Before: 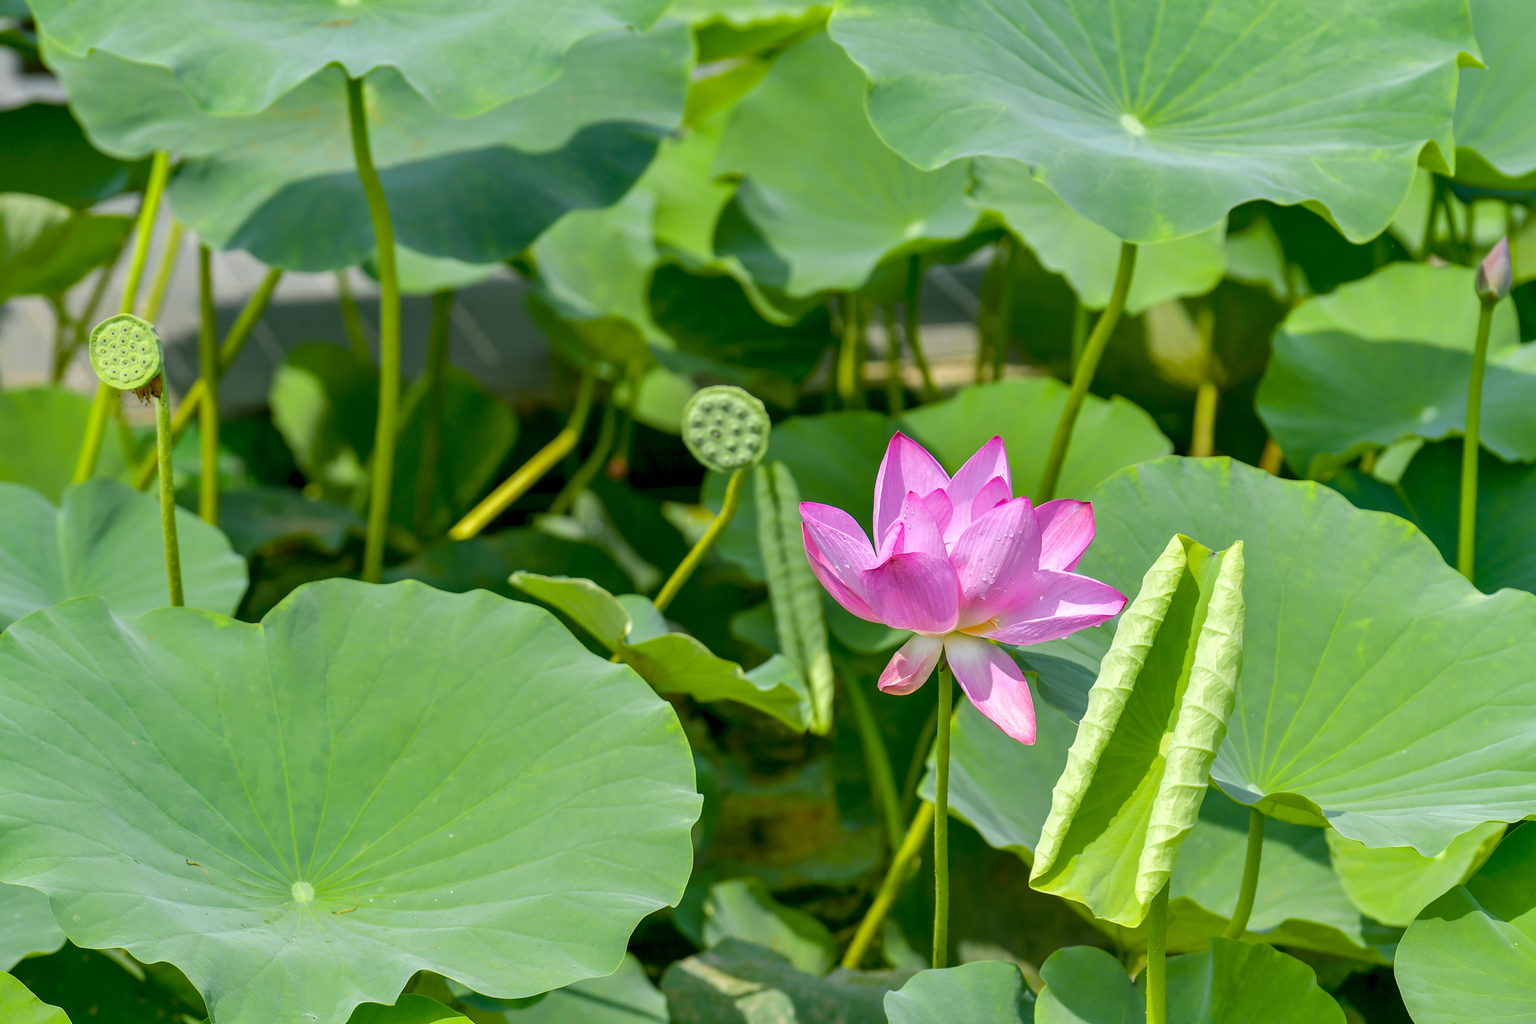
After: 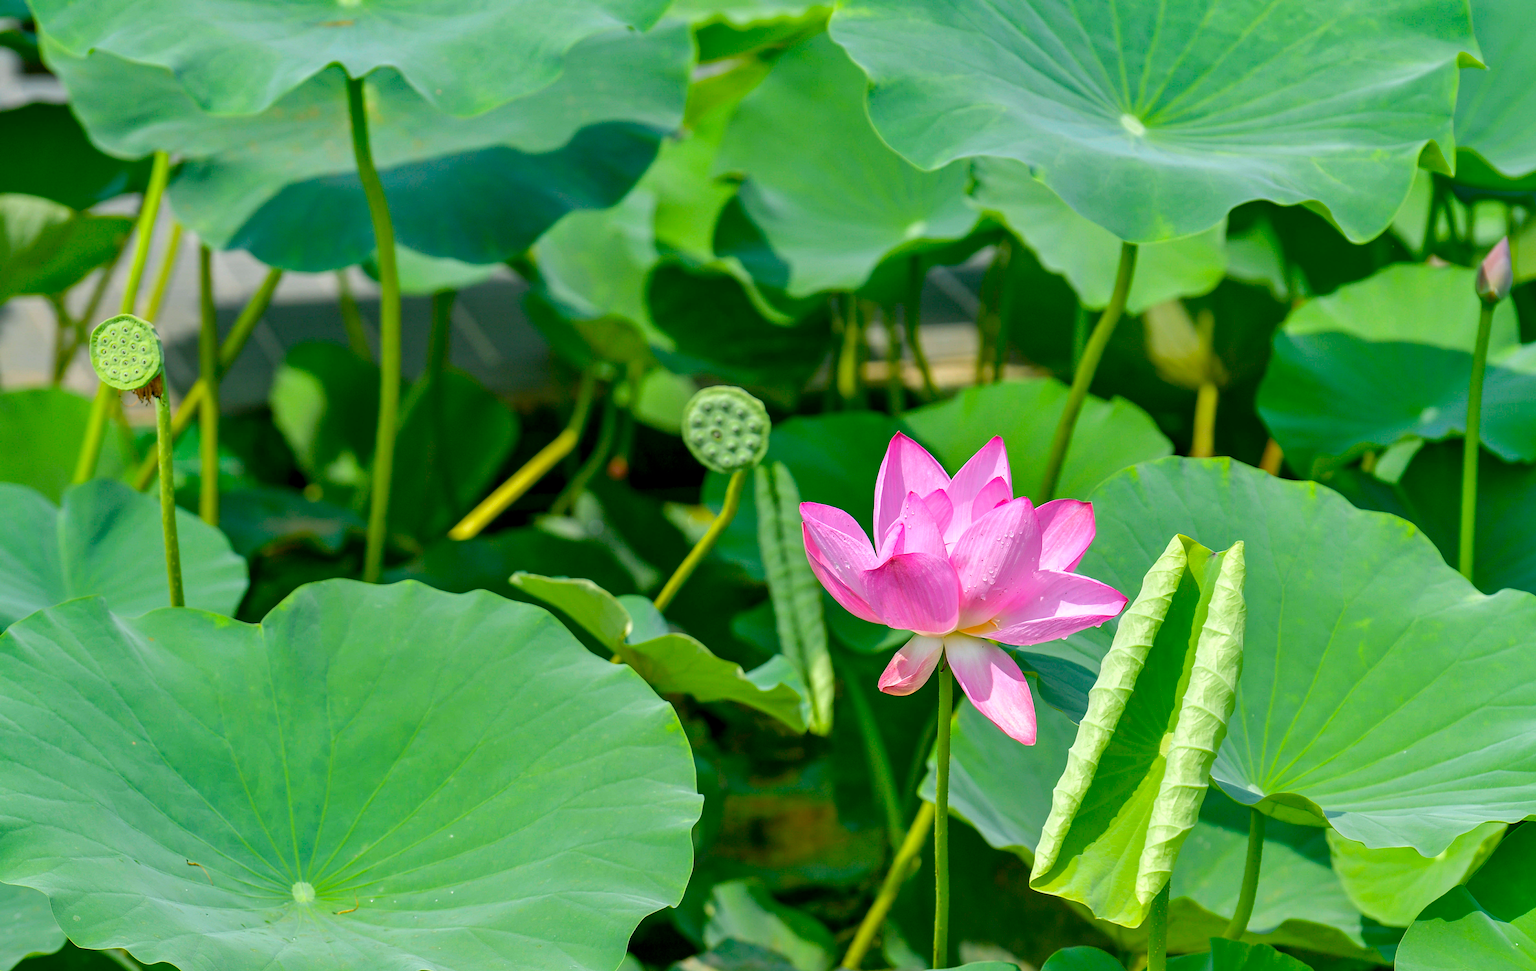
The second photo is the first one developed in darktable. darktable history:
crop and rotate: top 0%, bottom 5.097%
sharpen: amount 0.2
